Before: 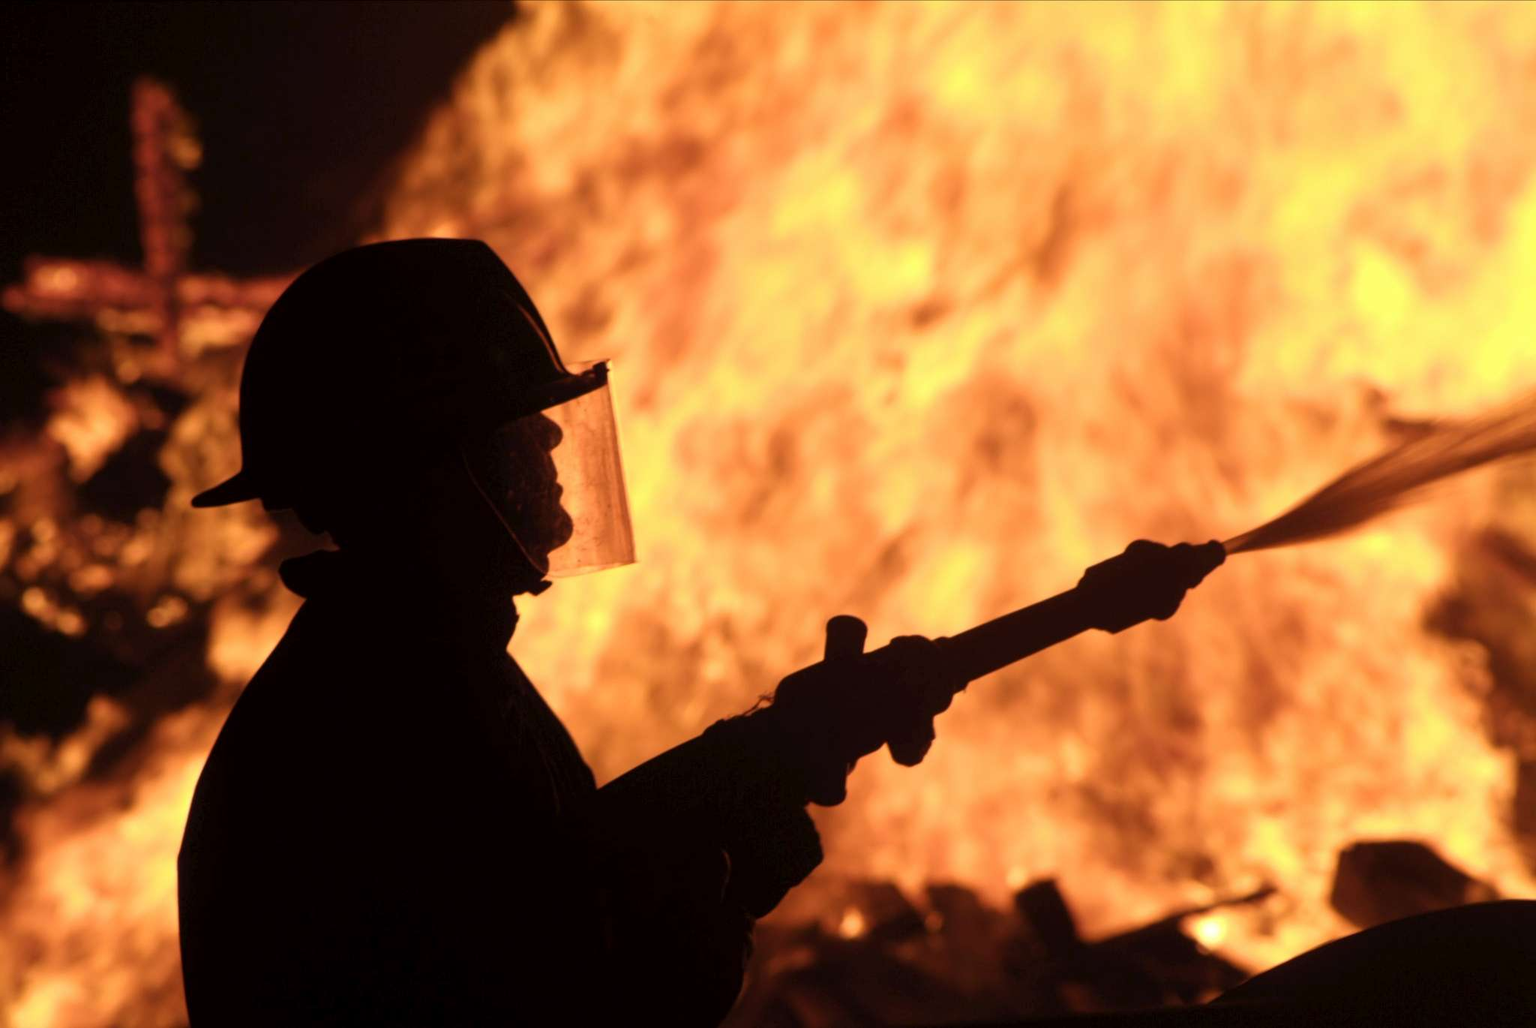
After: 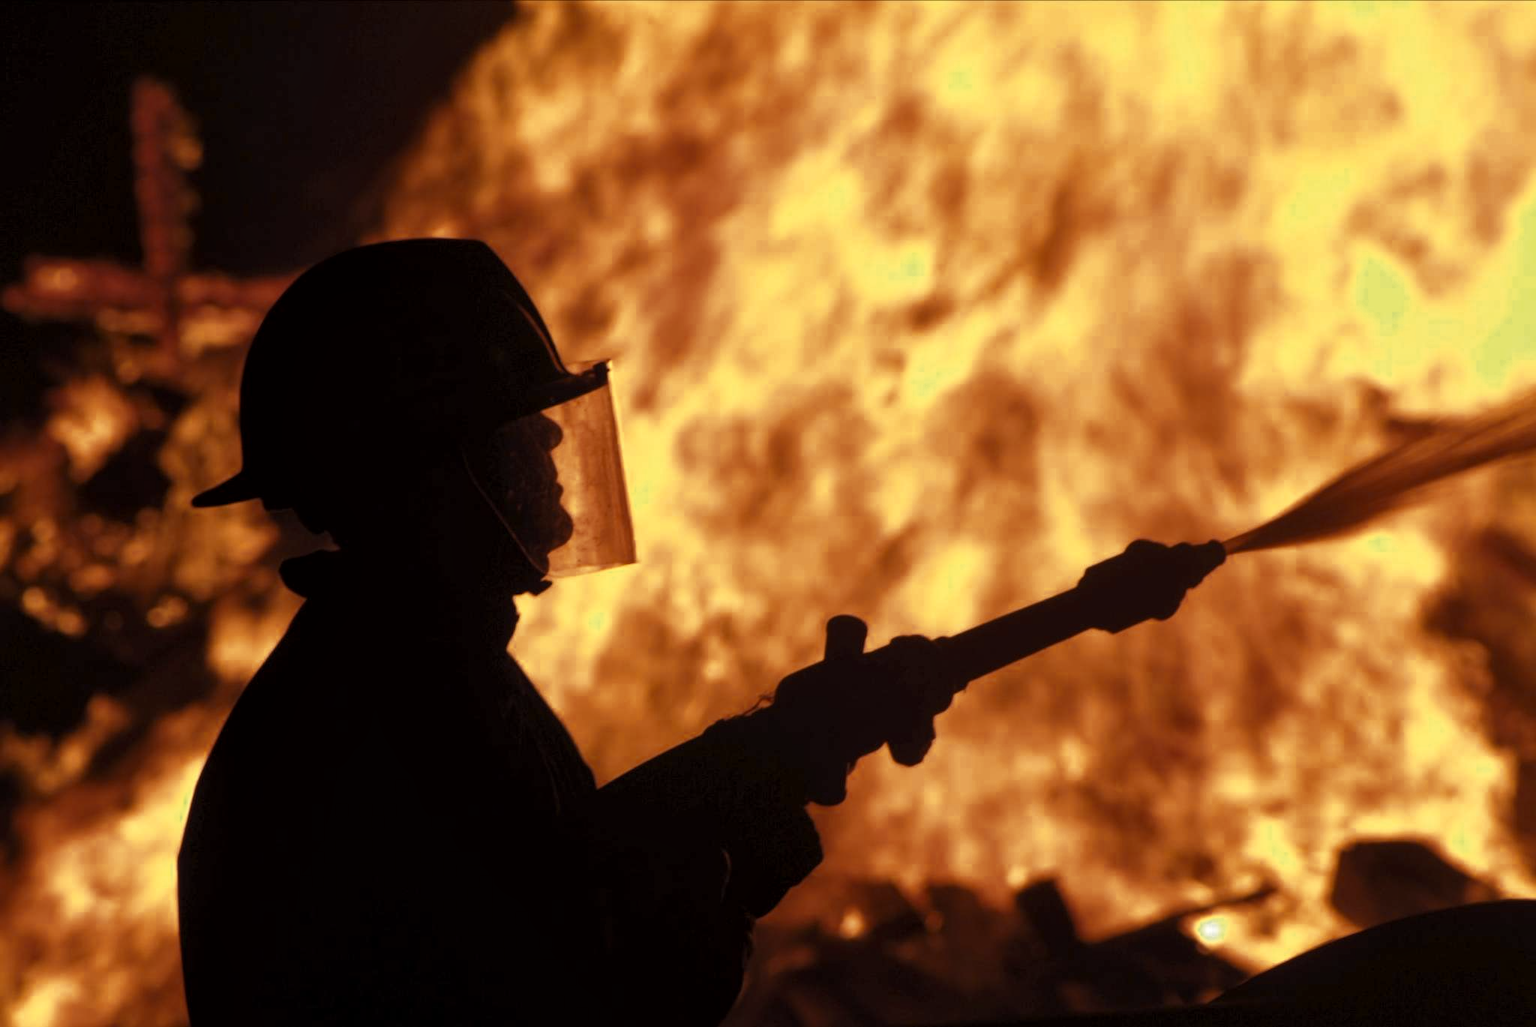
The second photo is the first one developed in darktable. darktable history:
color zones: curves: ch0 [(0.035, 0.242) (0.25, 0.5) (0.384, 0.214) (0.488, 0.255) (0.75, 0.5)]; ch1 [(0.063, 0.379) (0.25, 0.5) (0.354, 0.201) (0.489, 0.085) (0.729, 0.271)]; ch2 [(0.25, 0.5) (0.38, 0.517) (0.442, 0.51) (0.735, 0.456)], mix 41.07%
local contrast: mode bilateral grid, contrast 20, coarseness 49, detail 119%, midtone range 0.2
